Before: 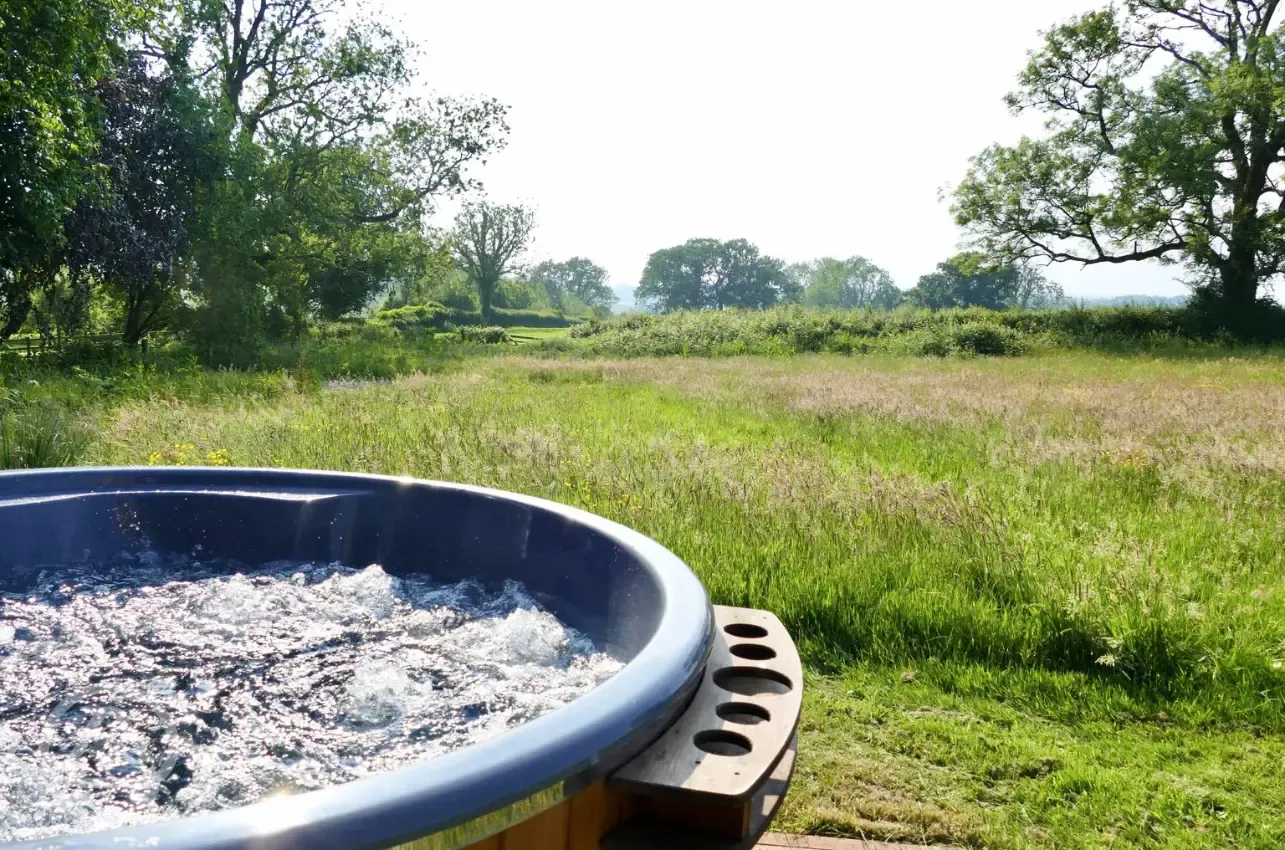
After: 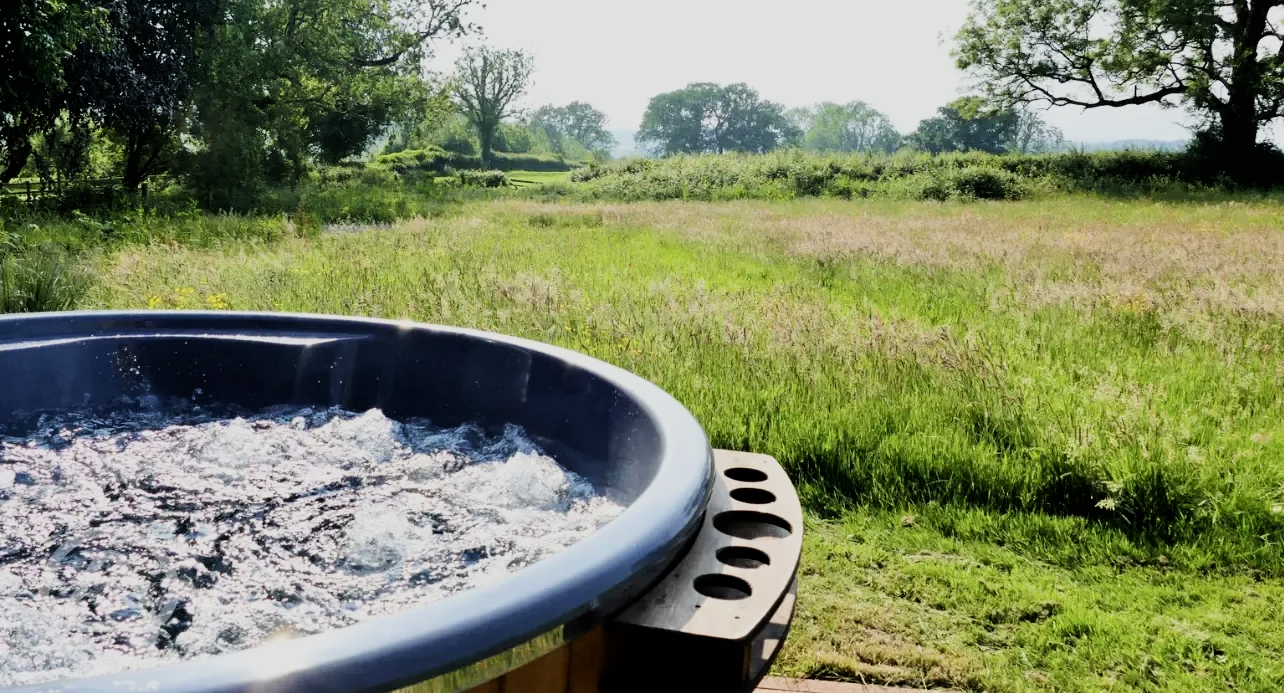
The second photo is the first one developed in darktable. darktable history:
filmic rgb: black relative exposure -7.49 EV, white relative exposure 5 EV, hardness 3.33, contrast 1.3
crop and rotate: top 18.362%
